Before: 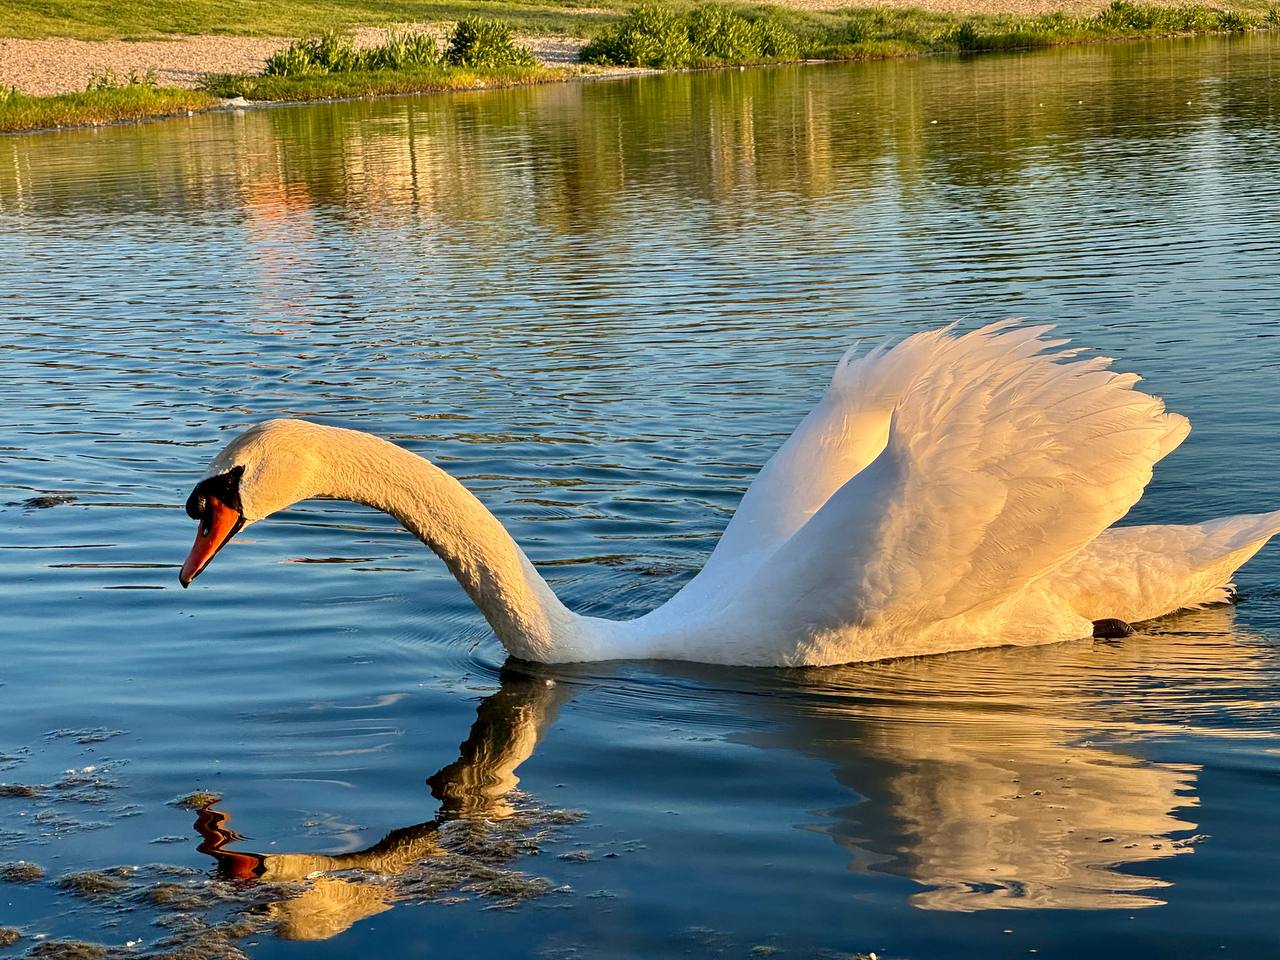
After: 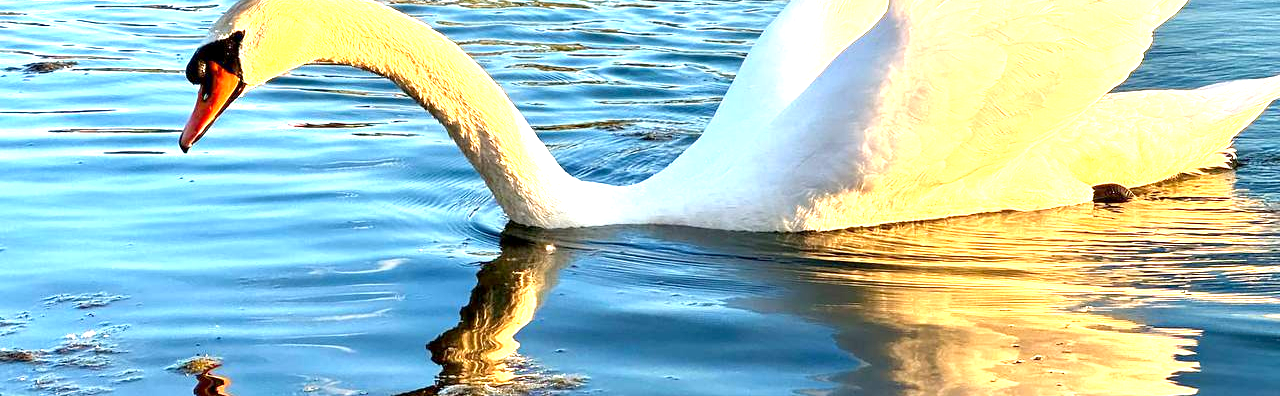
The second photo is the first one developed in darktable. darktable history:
exposure: black level correction 0.001, exposure 1.639 EV, compensate exposure bias true, compensate highlight preservation false
crop: top 45.397%, bottom 12.211%
local contrast: mode bilateral grid, contrast 15, coarseness 36, detail 104%, midtone range 0.2
